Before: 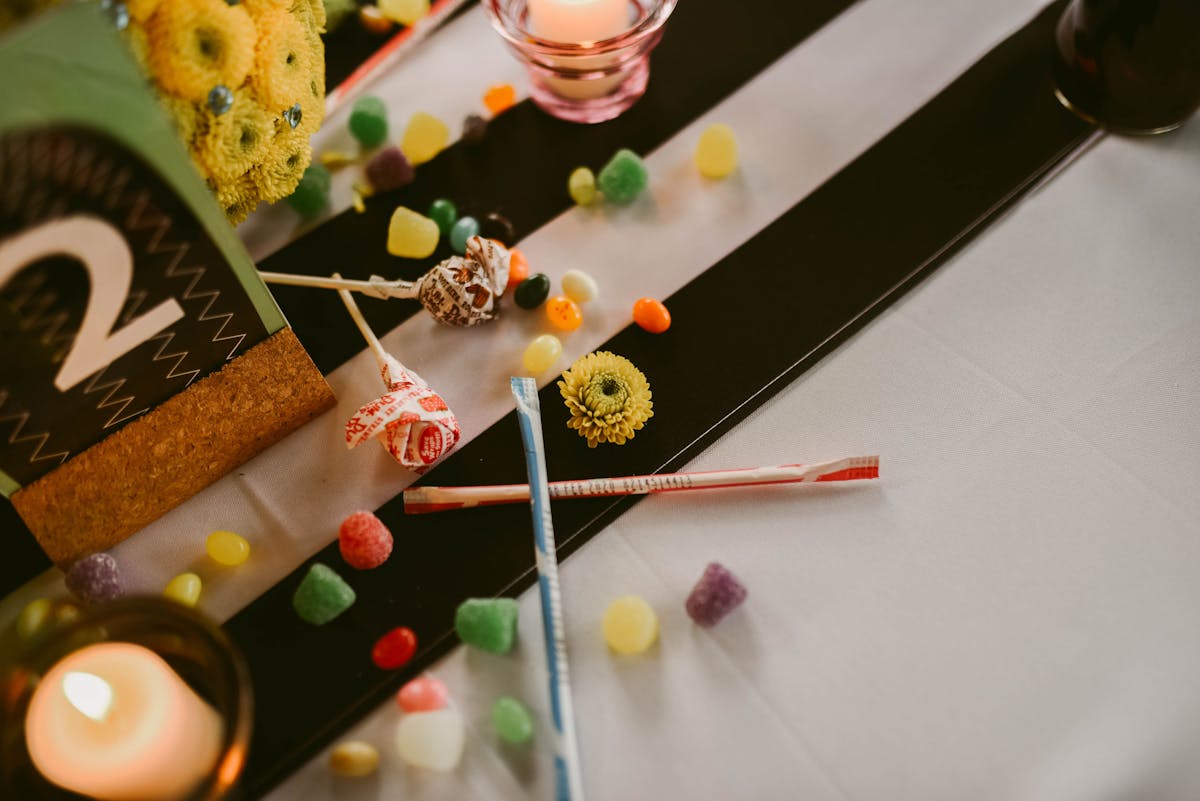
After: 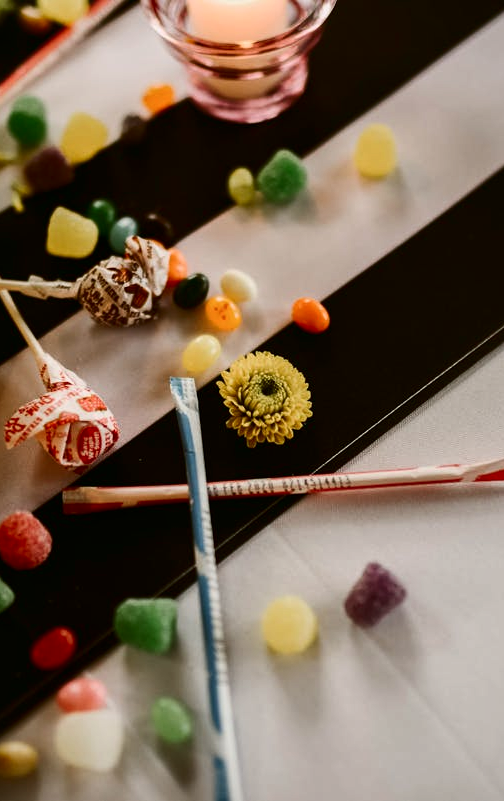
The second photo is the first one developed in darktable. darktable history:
local contrast: mode bilateral grid, contrast 20, coarseness 49, detail 119%, midtone range 0.2
crop: left 28.464%, right 29.5%
contrast brightness saturation: contrast 0.193, brightness -0.114, saturation 0.209
color correction: highlights b* 0.054, saturation 0.794
